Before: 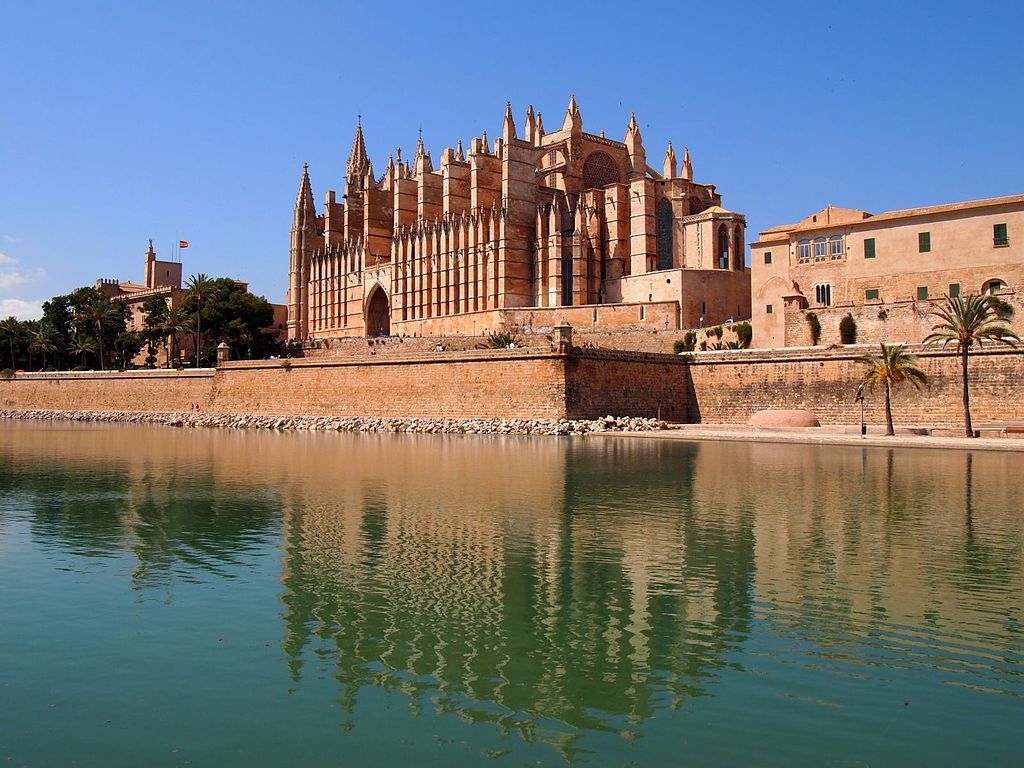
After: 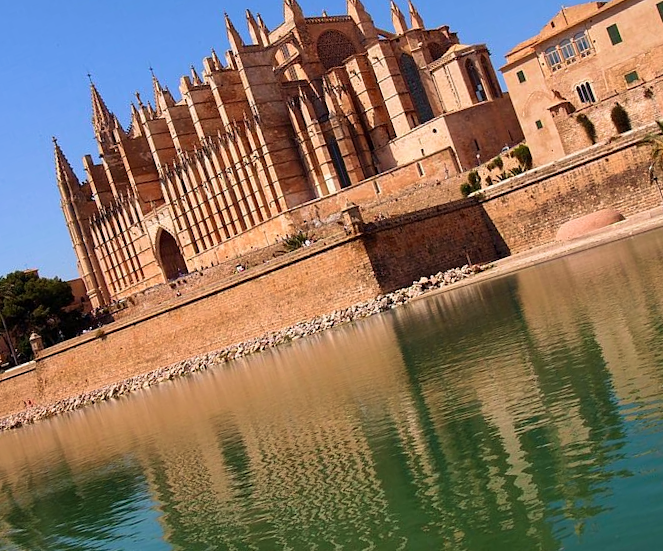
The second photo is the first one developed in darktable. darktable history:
velvia: on, module defaults
crop and rotate: angle 18.93°, left 6.993%, right 3.686%, bottom 1.081%
